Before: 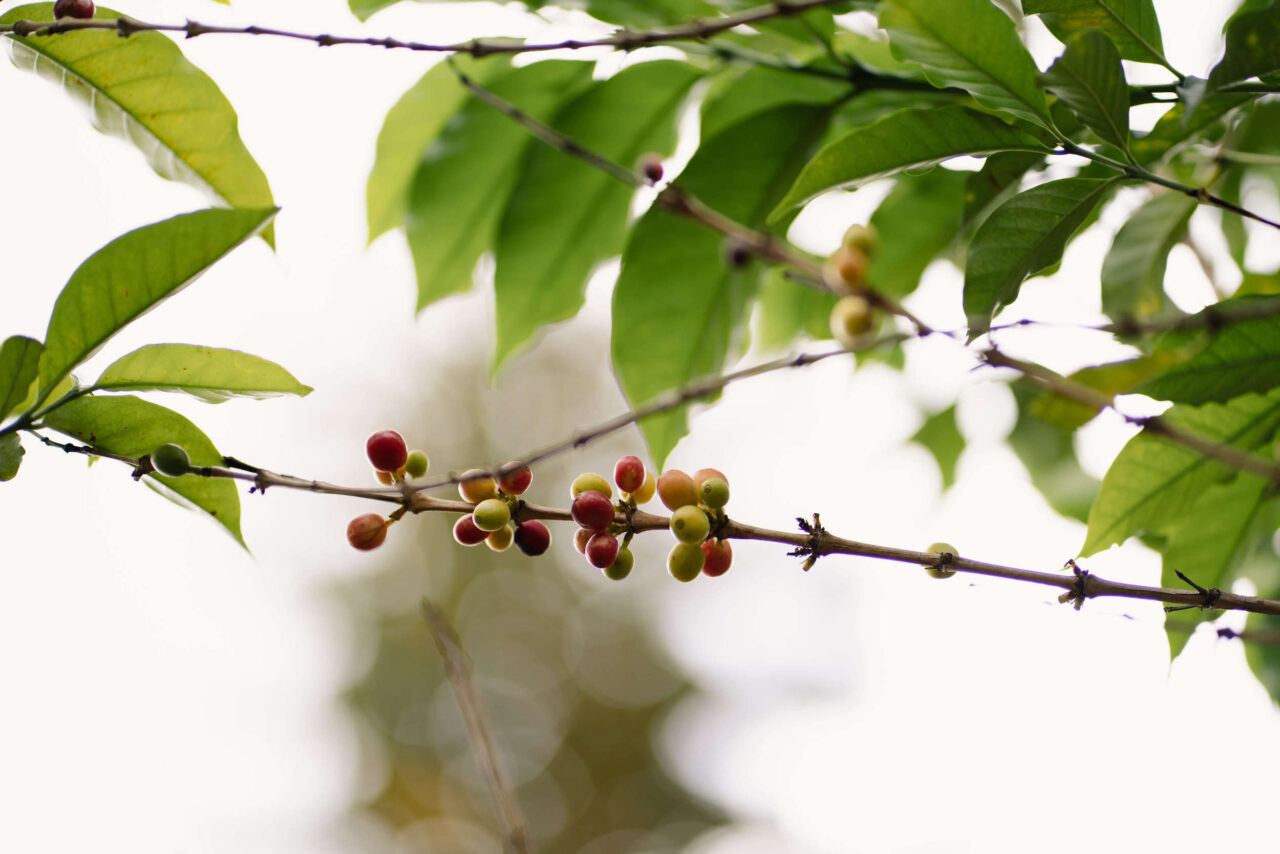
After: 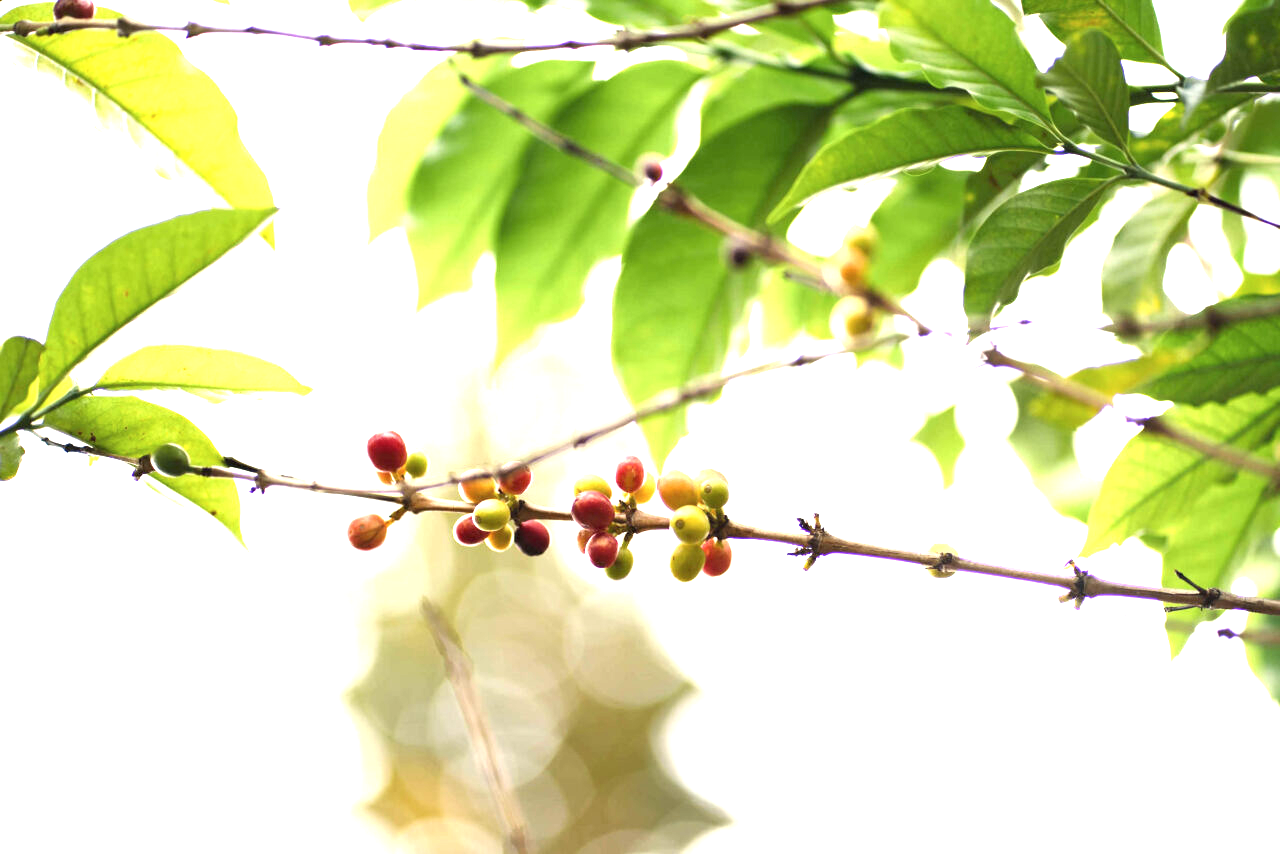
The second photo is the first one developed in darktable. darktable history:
contrast brightness saturation: saturation -0.05
exposure: black level correction 0, exposure 1.75 EV, compensate exposure bias true, compensate highlight preservation false
